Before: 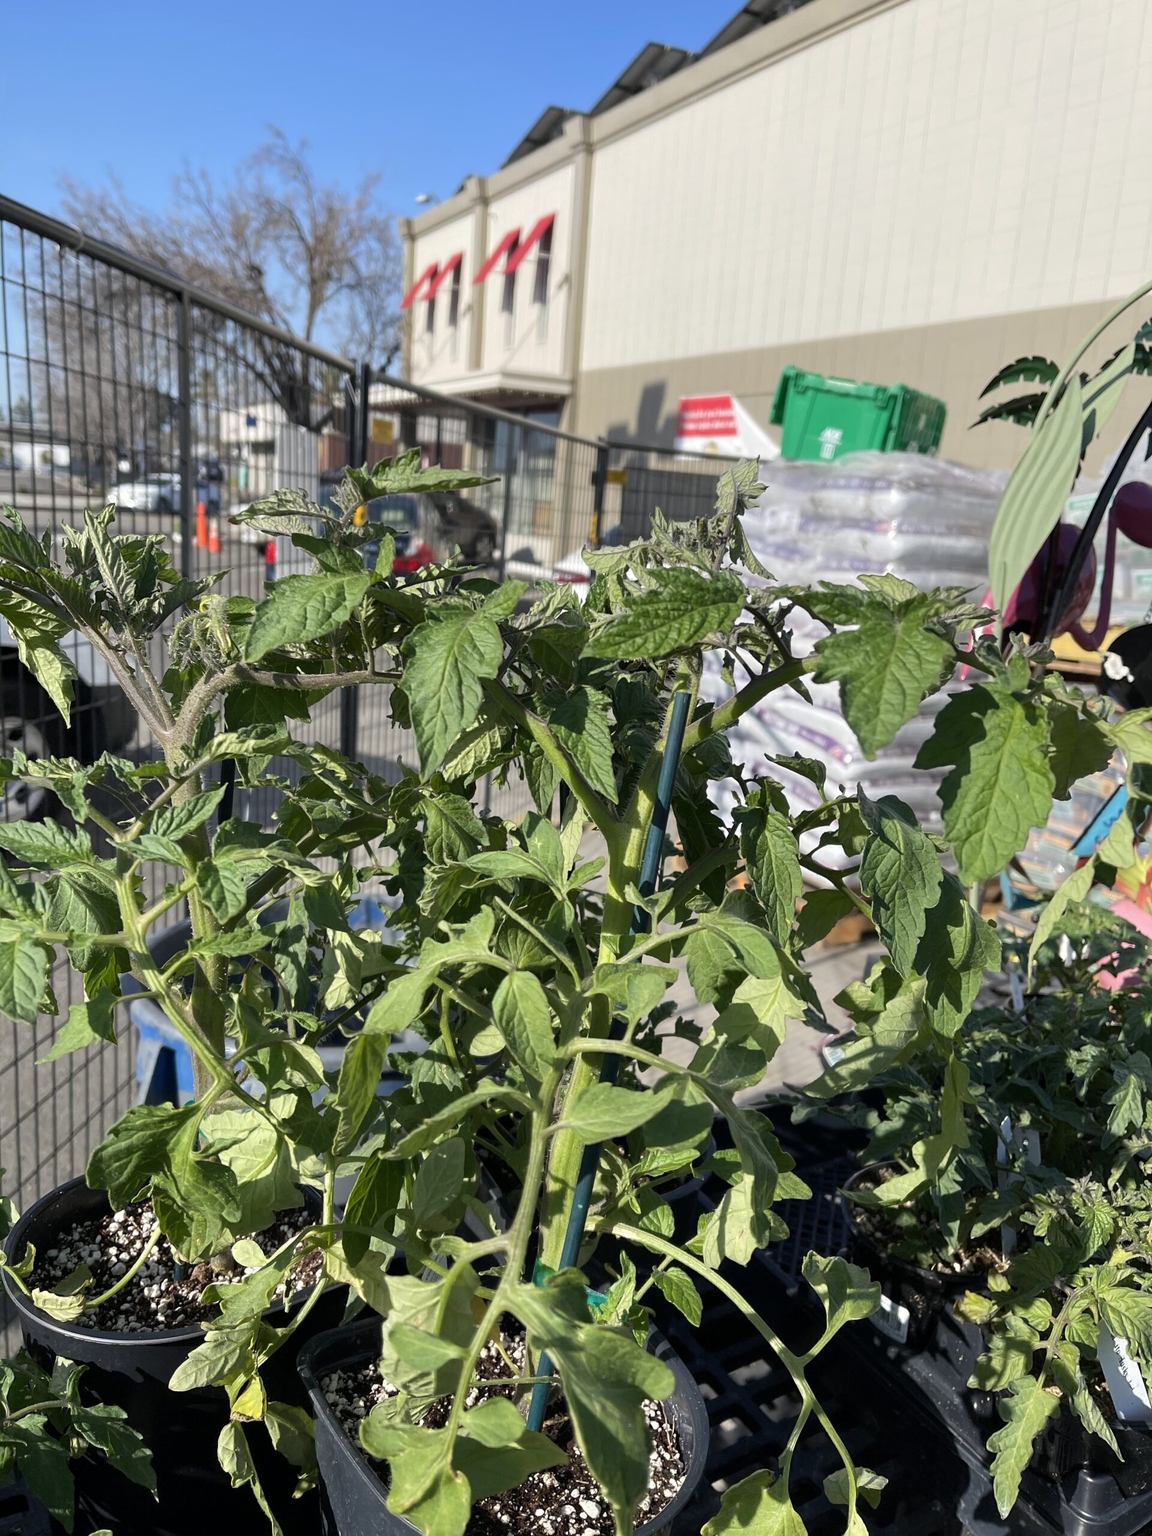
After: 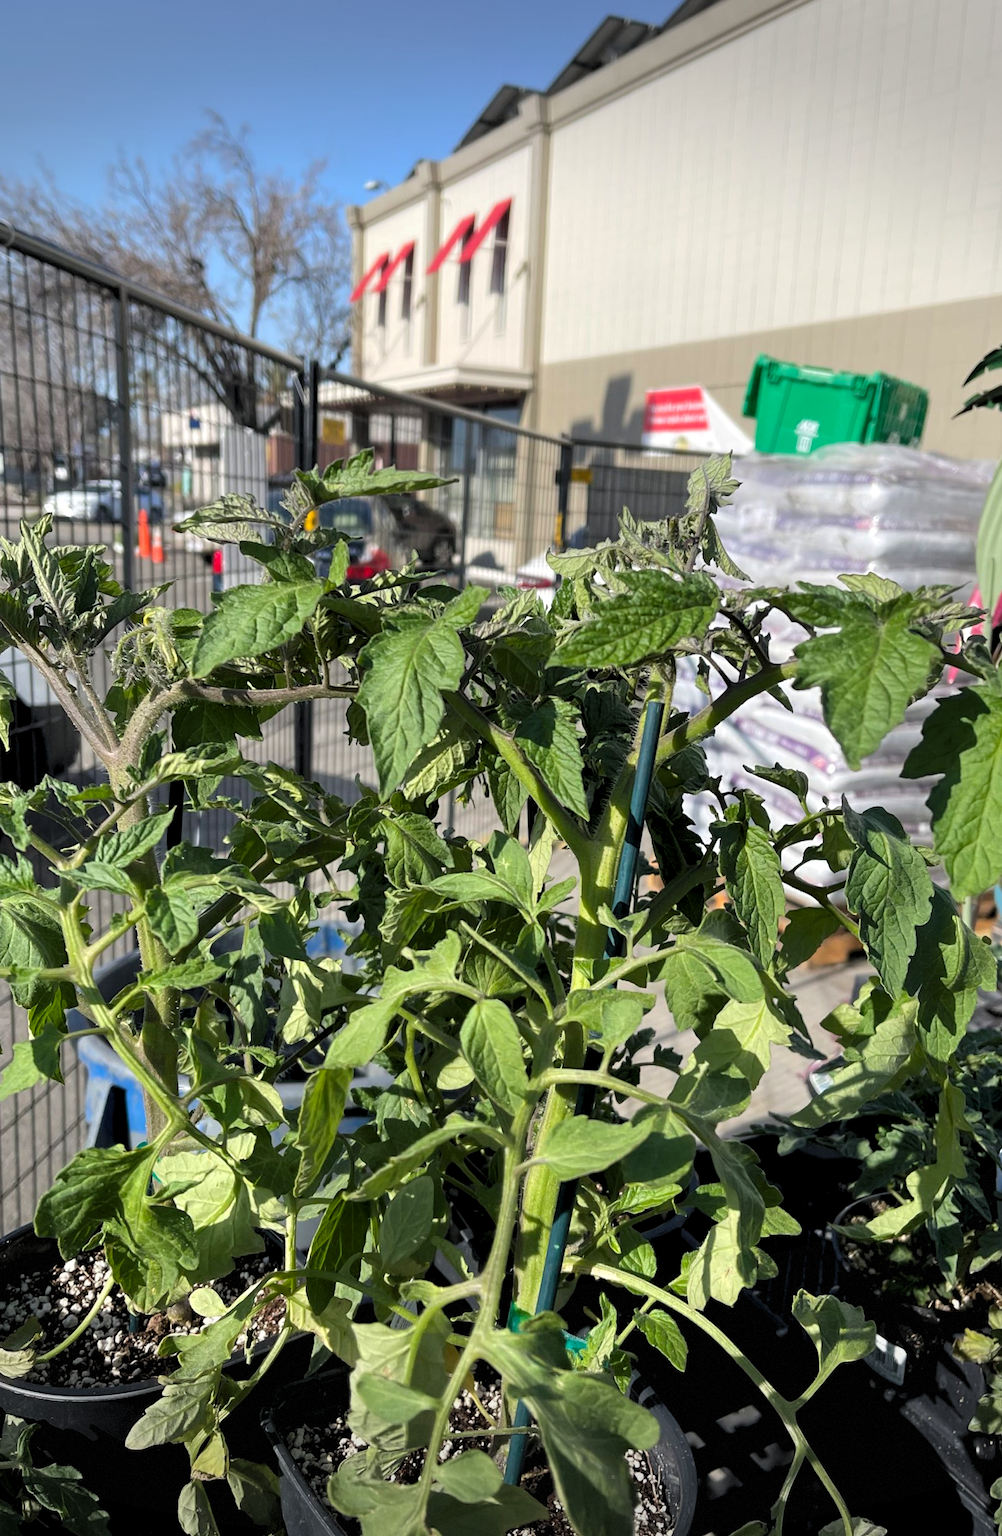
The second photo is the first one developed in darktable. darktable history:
crop and rotate: angle 1°, left 4.281%, top 0.642%, right 11.383%, bottom 2.486%
levels: levels [0.073, 0.497, 0.972]
vignetting: fall-off start 100%, brightness -0.406, saturation -0.3, width/height ratio 1.324, dithering 8-bit output, unbound false
